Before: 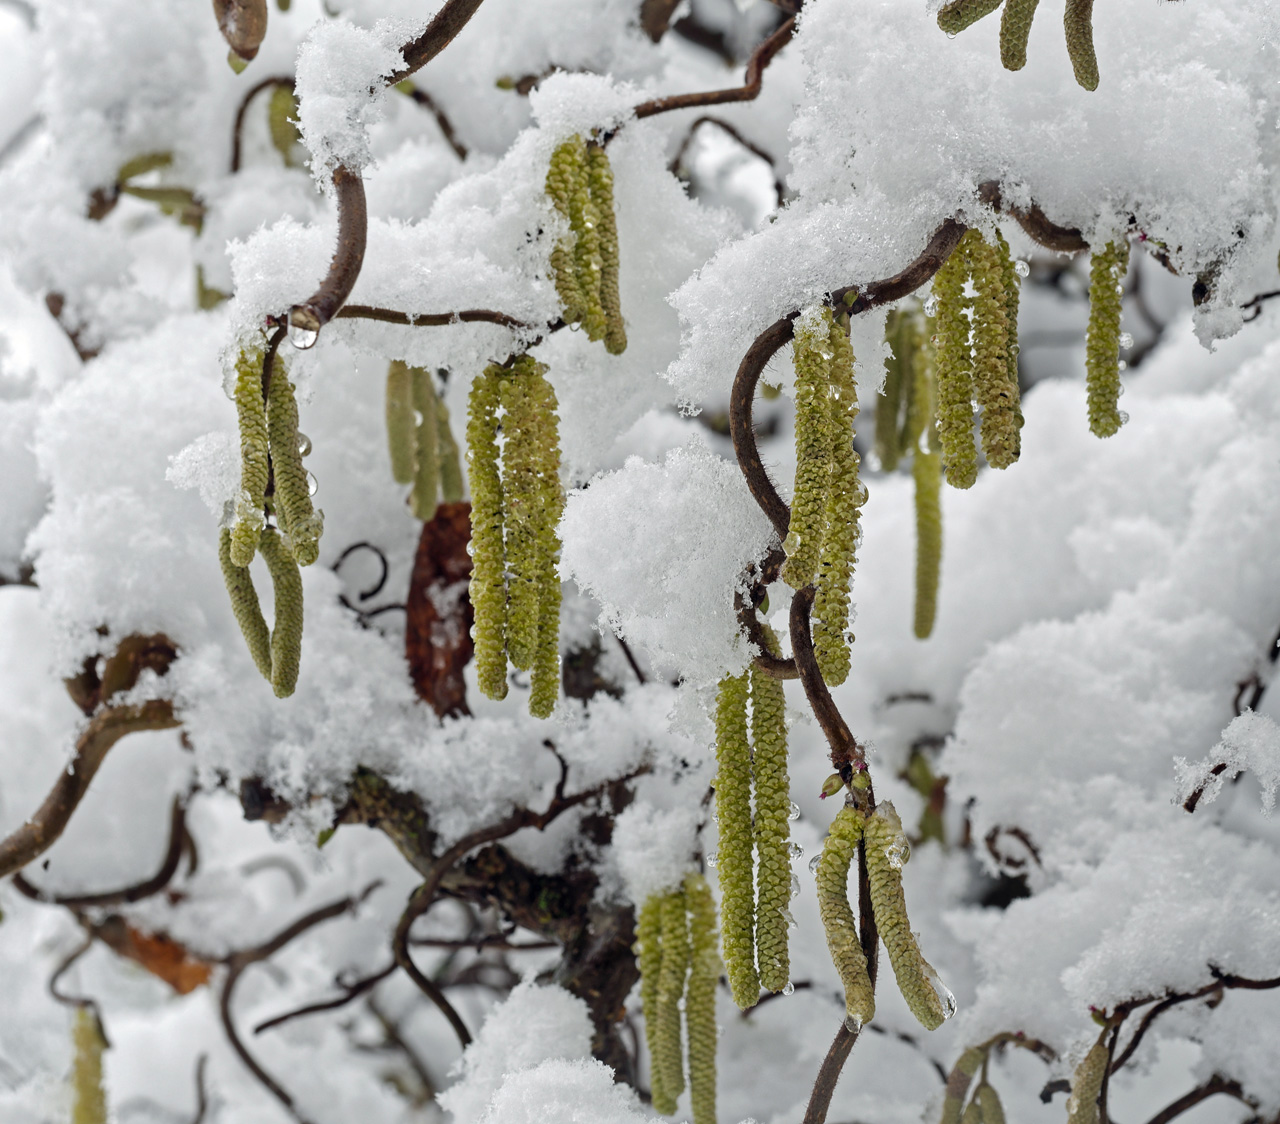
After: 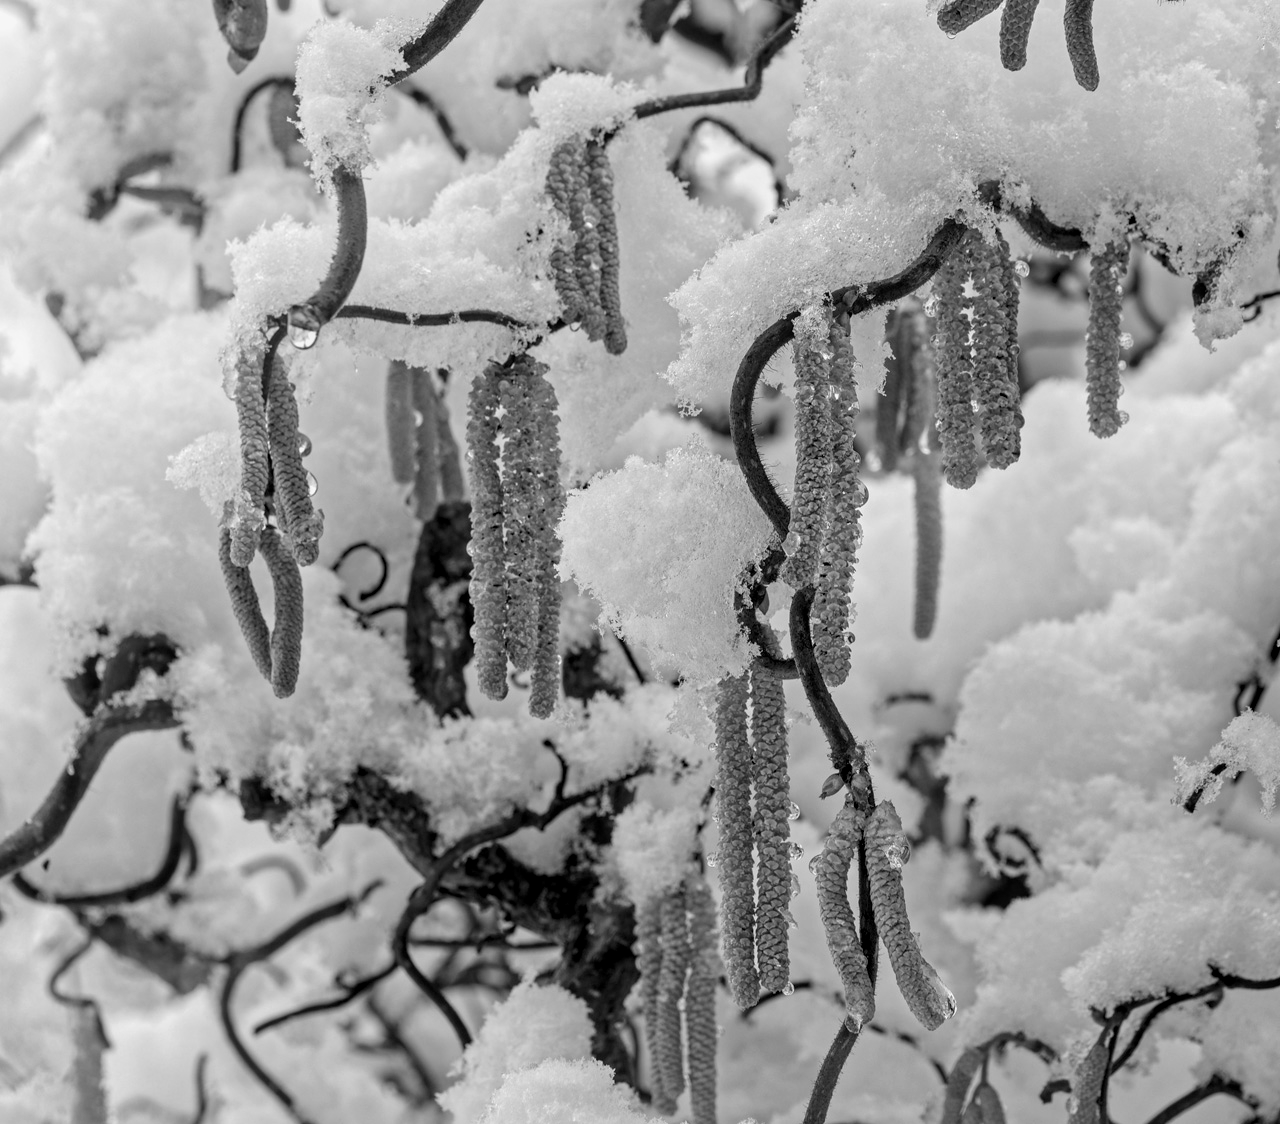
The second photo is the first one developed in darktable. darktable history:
exposure: compensate highlight preservation false
bloom: size 15%, threshold 97%, strength 7%
local contrast: on, module defaults
color correction: highlights a* -4.28, highlights b* 6.53
monochrome: a -71.75, b 75.82
